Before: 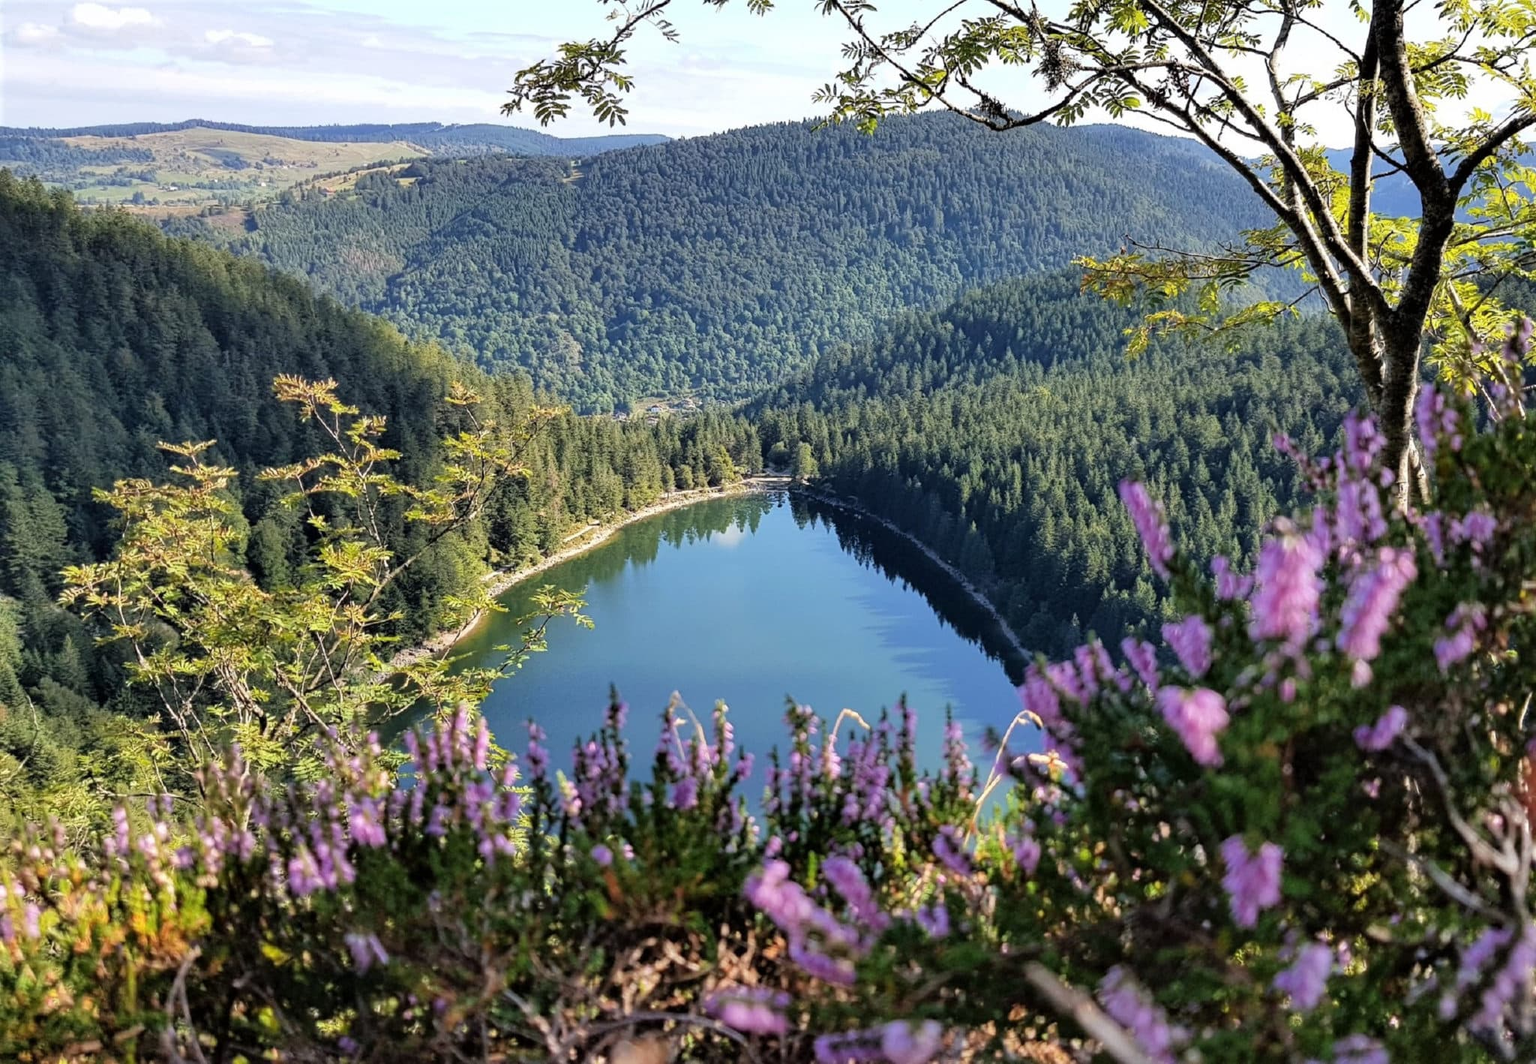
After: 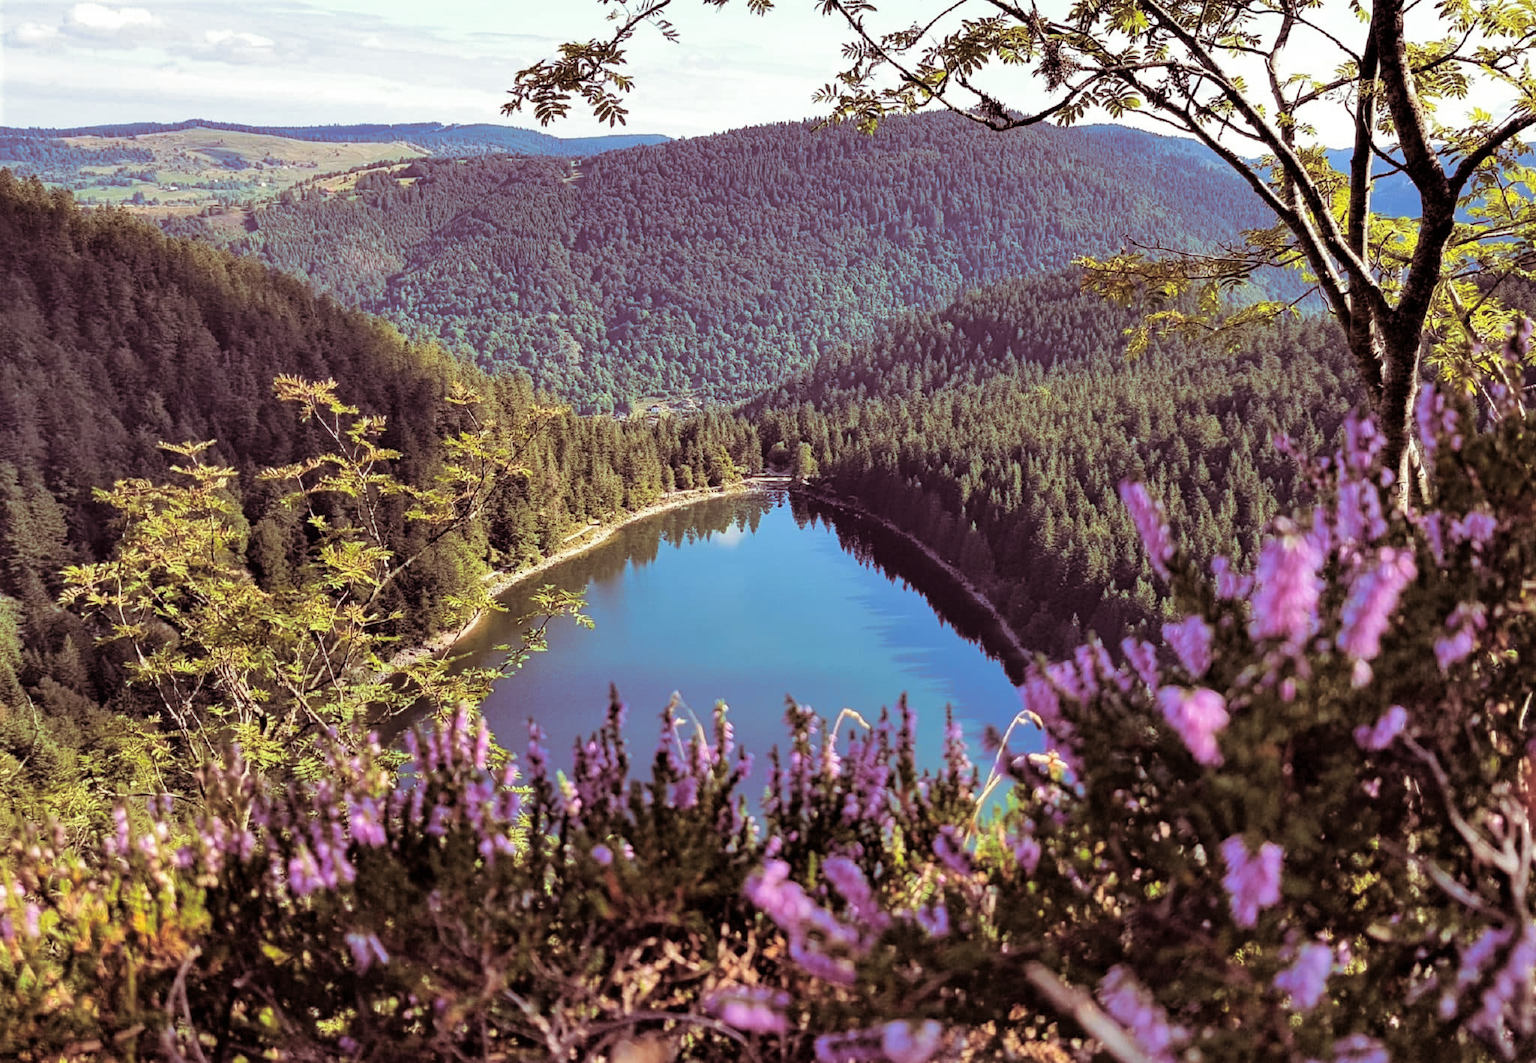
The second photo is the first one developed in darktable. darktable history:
velvia: on, module defaults
split-toning: on, module defaults
shadows and highlights: shadows 37.27, highlights -28.18, soften with gaussian
